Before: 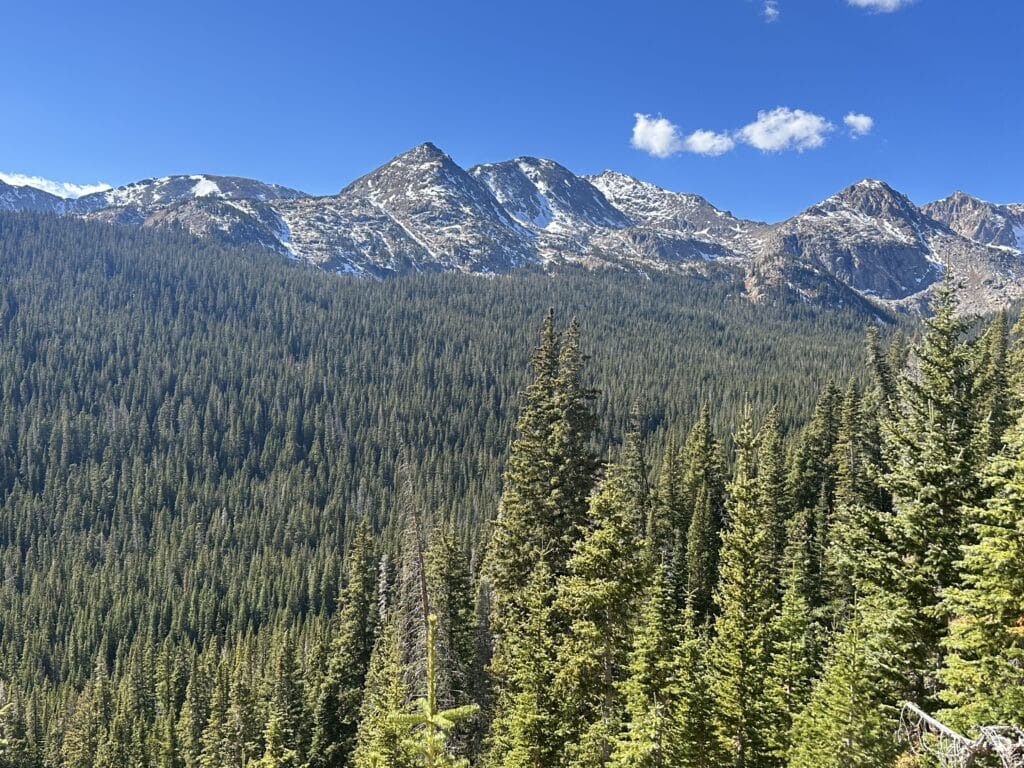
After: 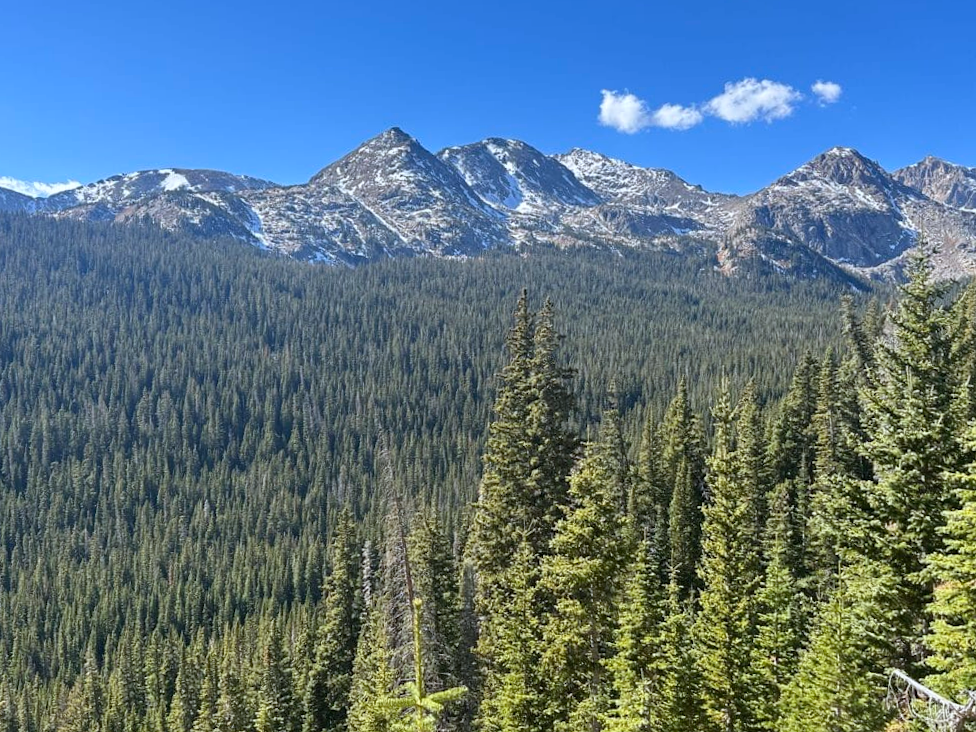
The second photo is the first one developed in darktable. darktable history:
rotate and perspective: rotation -2.12°, lens shift (vertical) 0.009, lens shift (horizontal) -0.008, automatic cropping original format, crop left 0.036, crop right 0.964, crop top 0.05, crop bottom 0.959
white balance: red 0.976, blue 1.04
